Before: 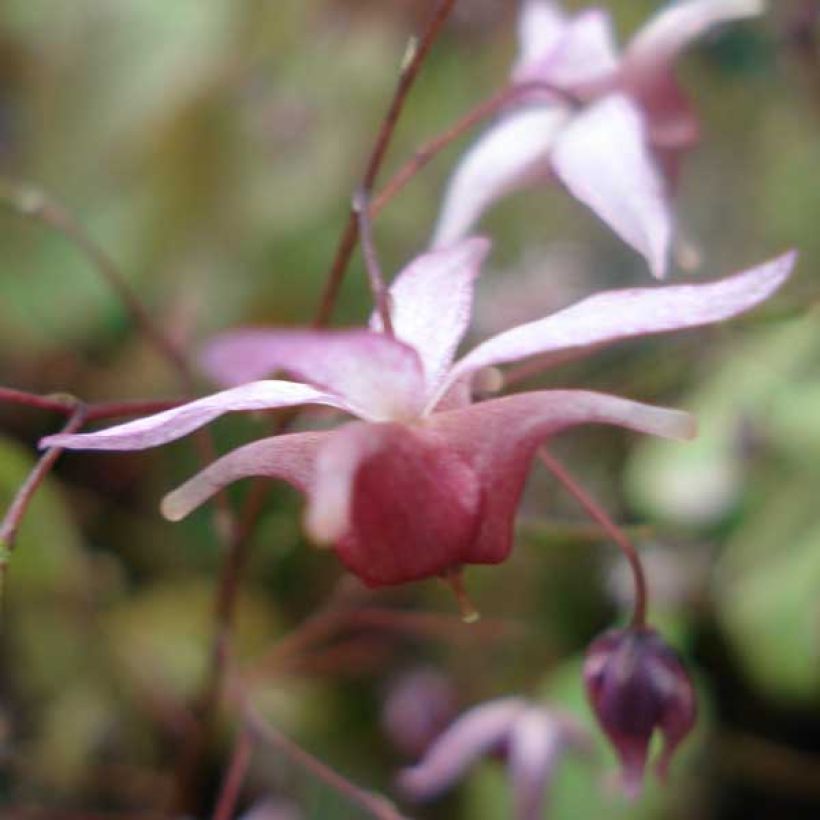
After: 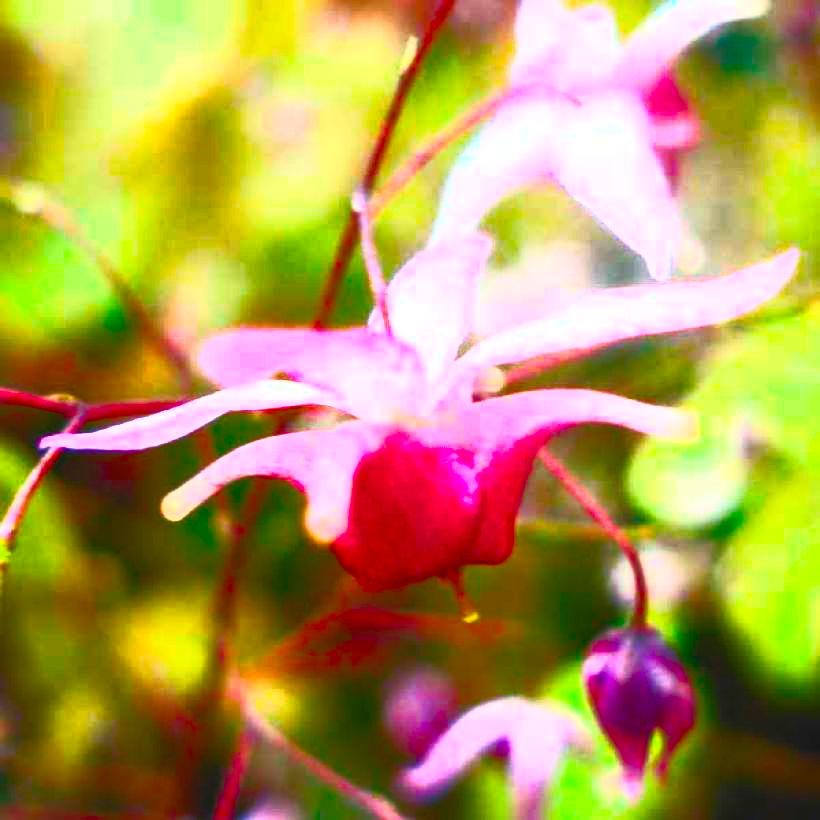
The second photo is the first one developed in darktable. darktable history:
color balance rgb: linear chroma grading › global chroma 9%, perceptual saturation grading › global saturation 36%, perceptual saturation grading › shadows 35%, perceptual brilliance grading › global brilliance 21.21%, perceptual brilliance grading › shadows -35%, global vibrance 21.21%
contrast brightness saturation: contrast 1, brightness 1, saturation 1
